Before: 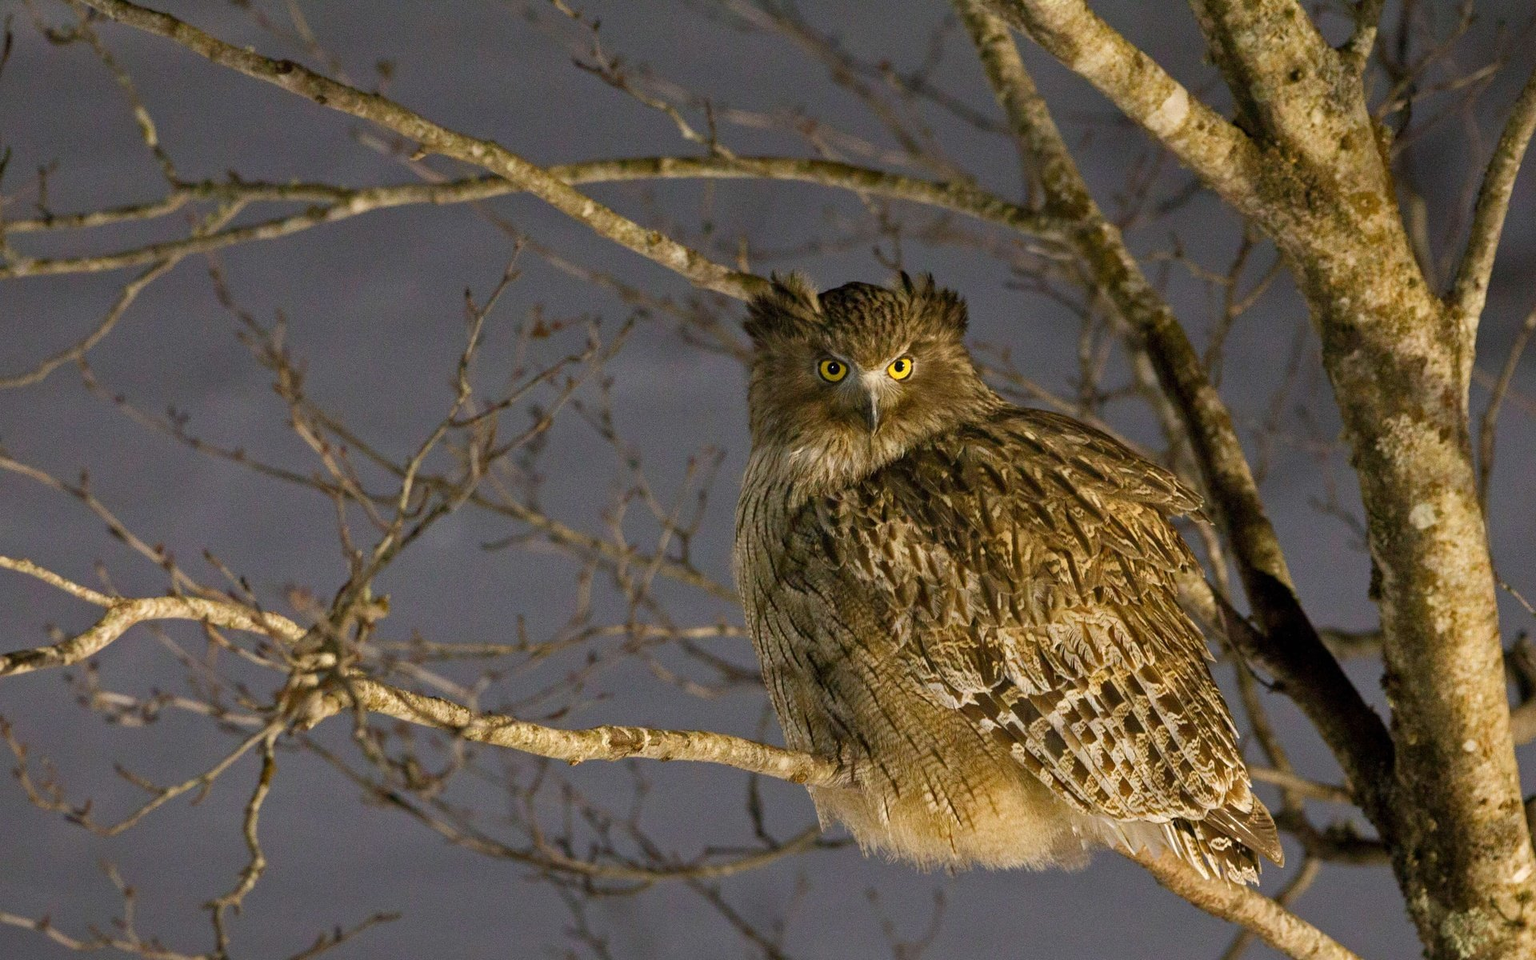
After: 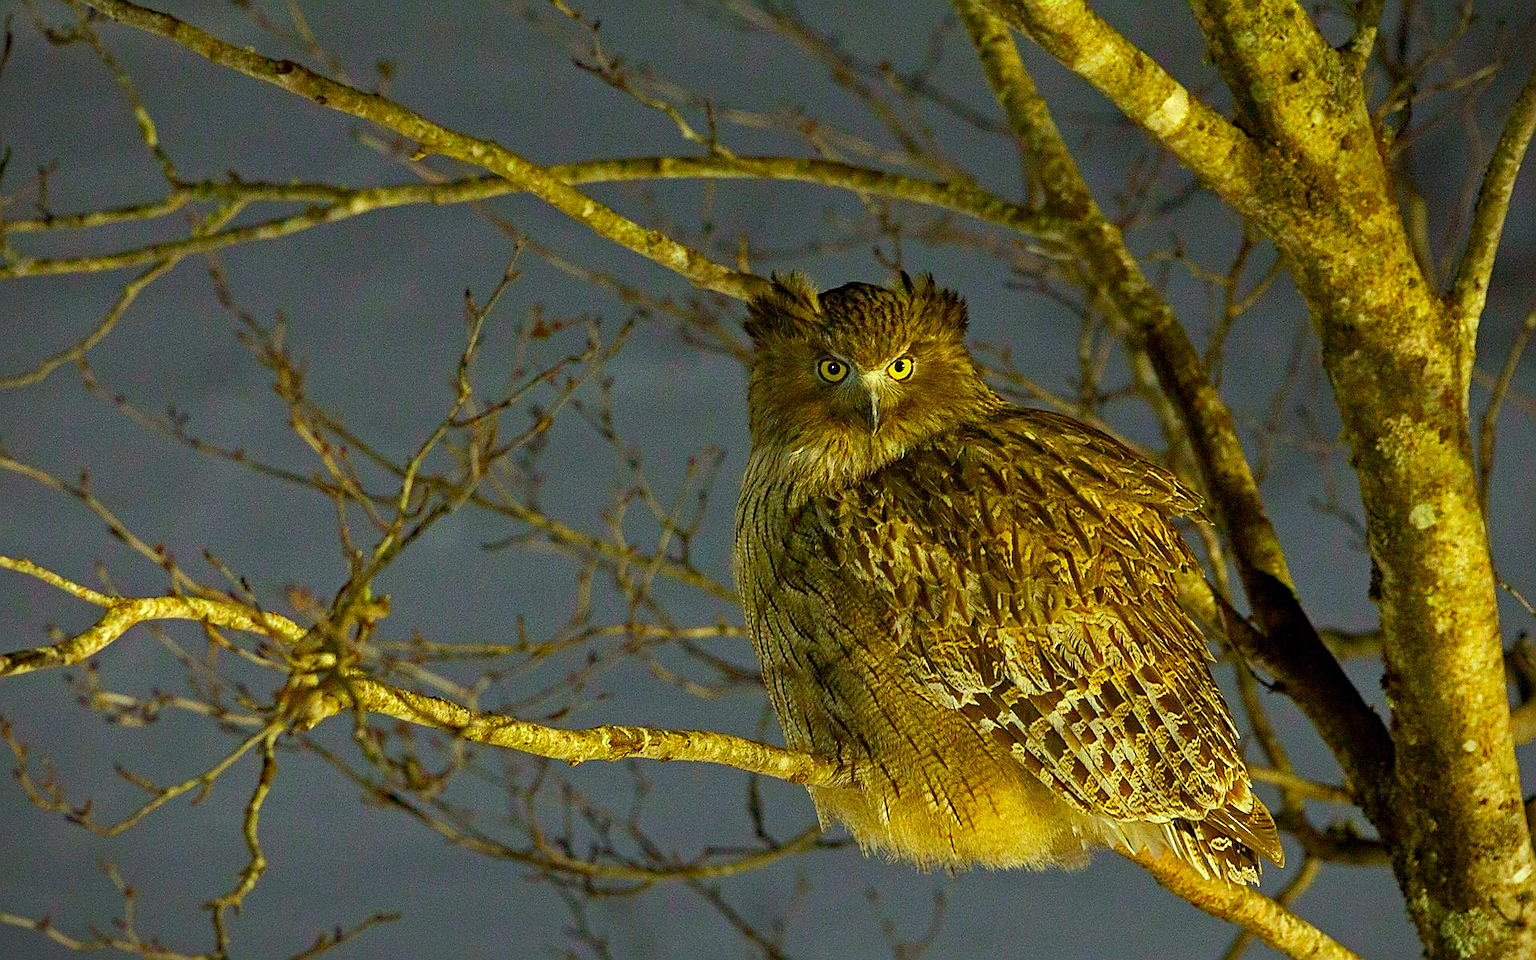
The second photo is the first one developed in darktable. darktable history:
color correction: highlights a* -11.2, highlights b* 9.81, saturation 1.72
sharpen: radius 1.388, amount 1.243, threshold 0.744
haze removal: compatibility mode true, adaptive false
vignetting: fall-off start 91.12%, brightness -0.407, saturation -0.302
